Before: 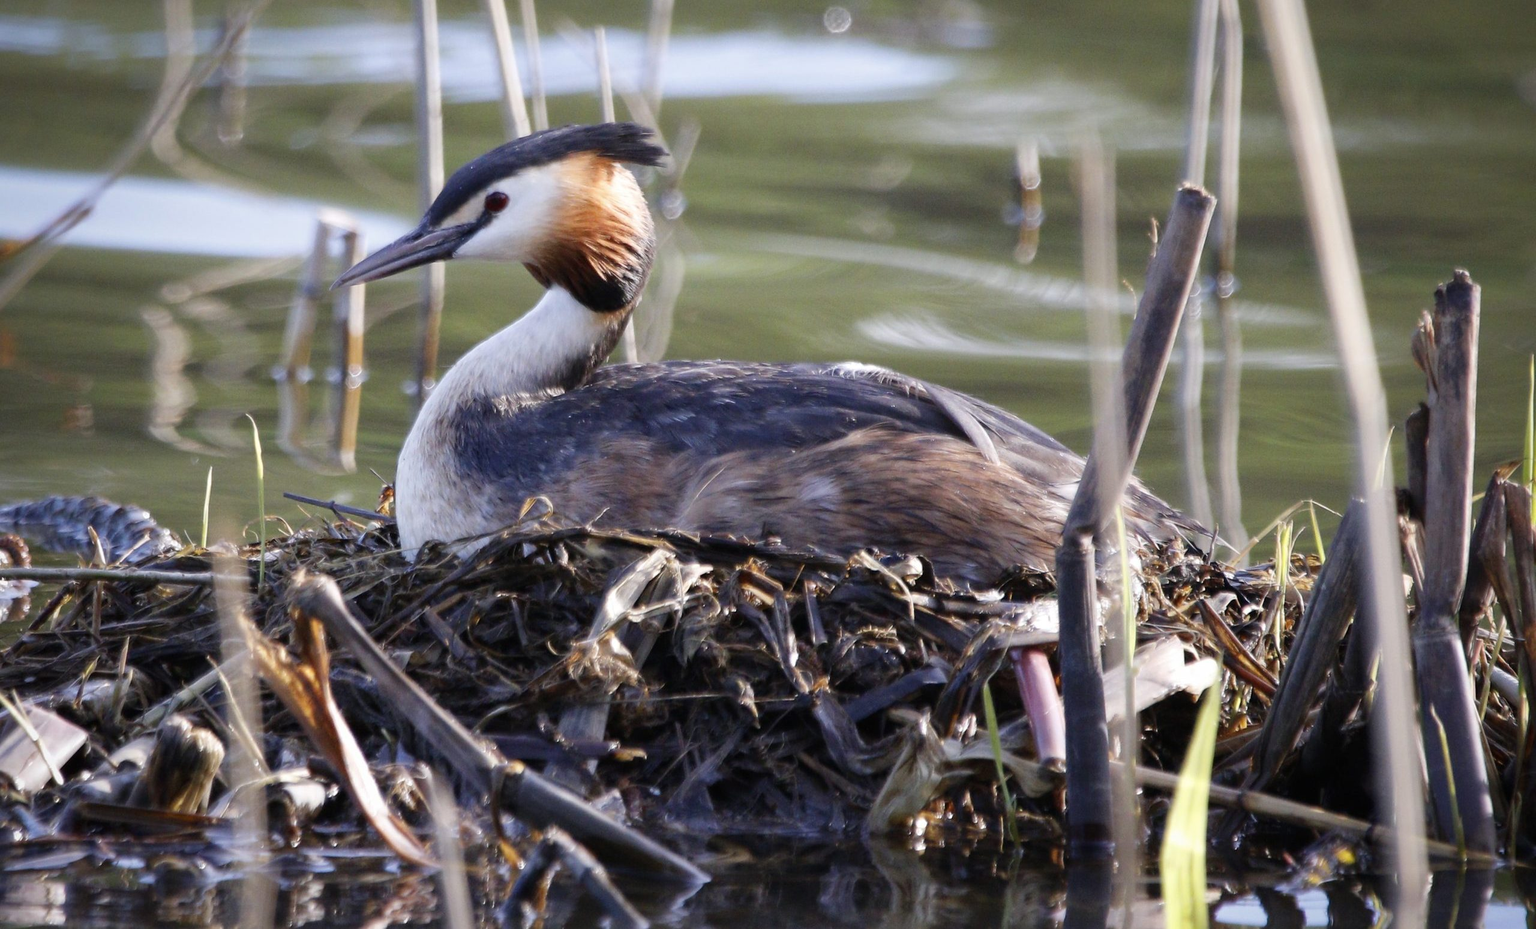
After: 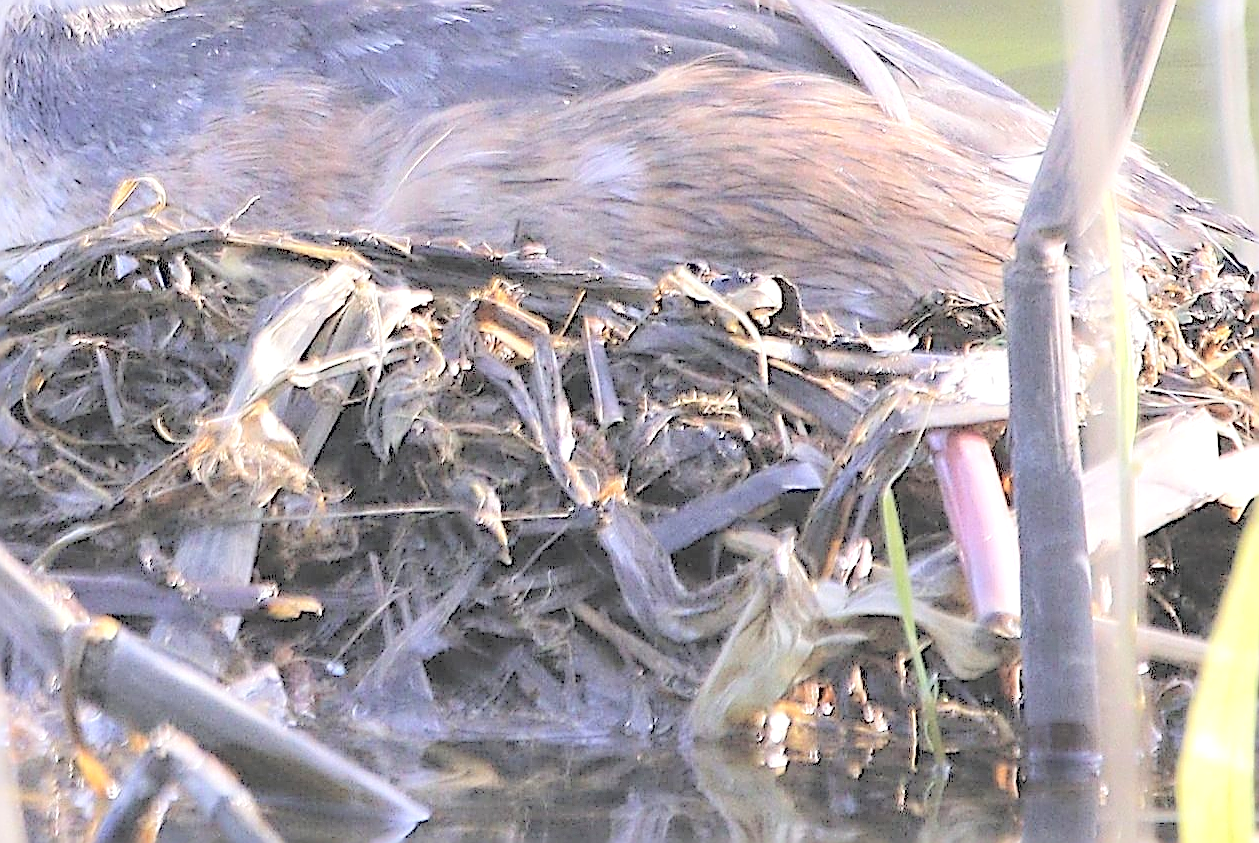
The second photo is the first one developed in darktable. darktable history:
exposure: black level correction 0, exposure 0.499 EV, compensate highlight preservation false
crop: left 29.554%, top 42.046%, right 21.259%, bottom 3.478%
sharpen: amount 1.844
contrast brightness saturation: brightness 0.998
